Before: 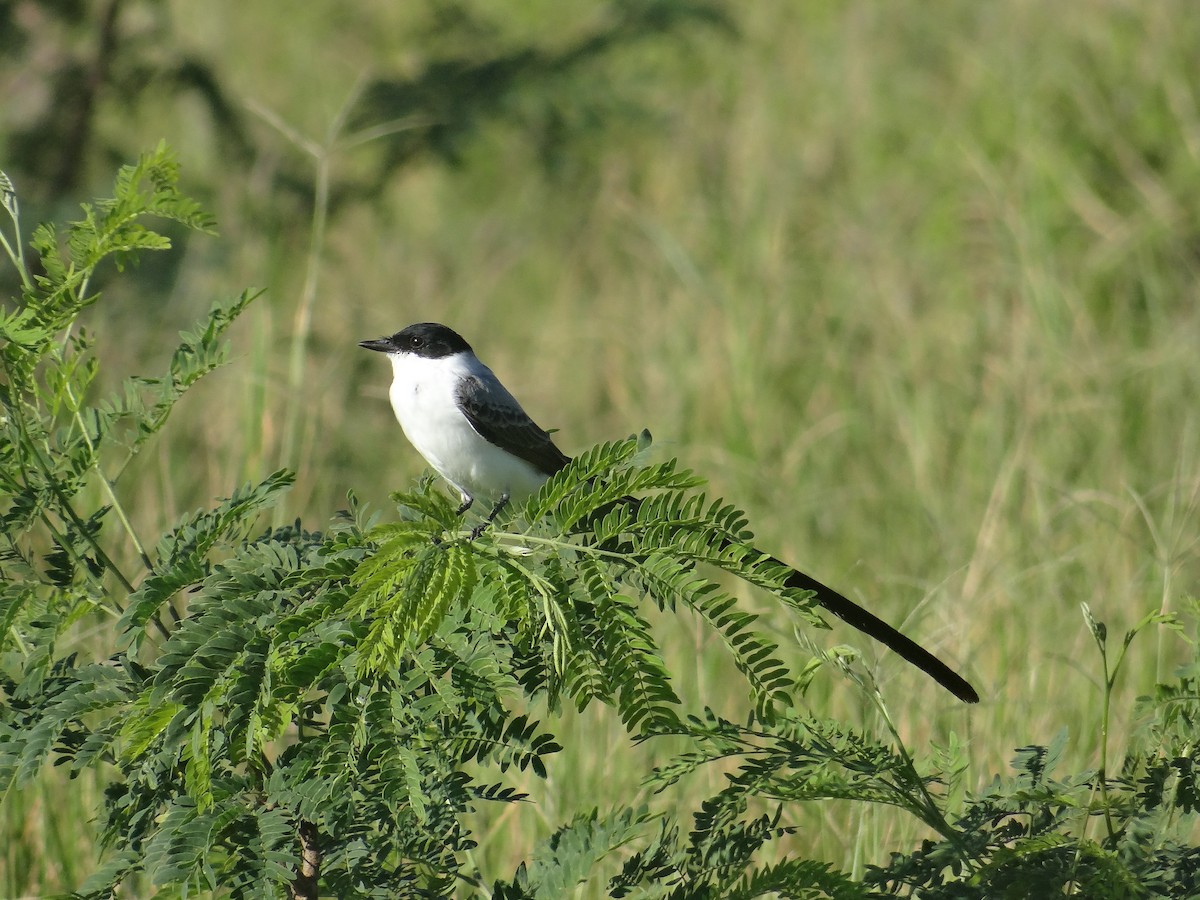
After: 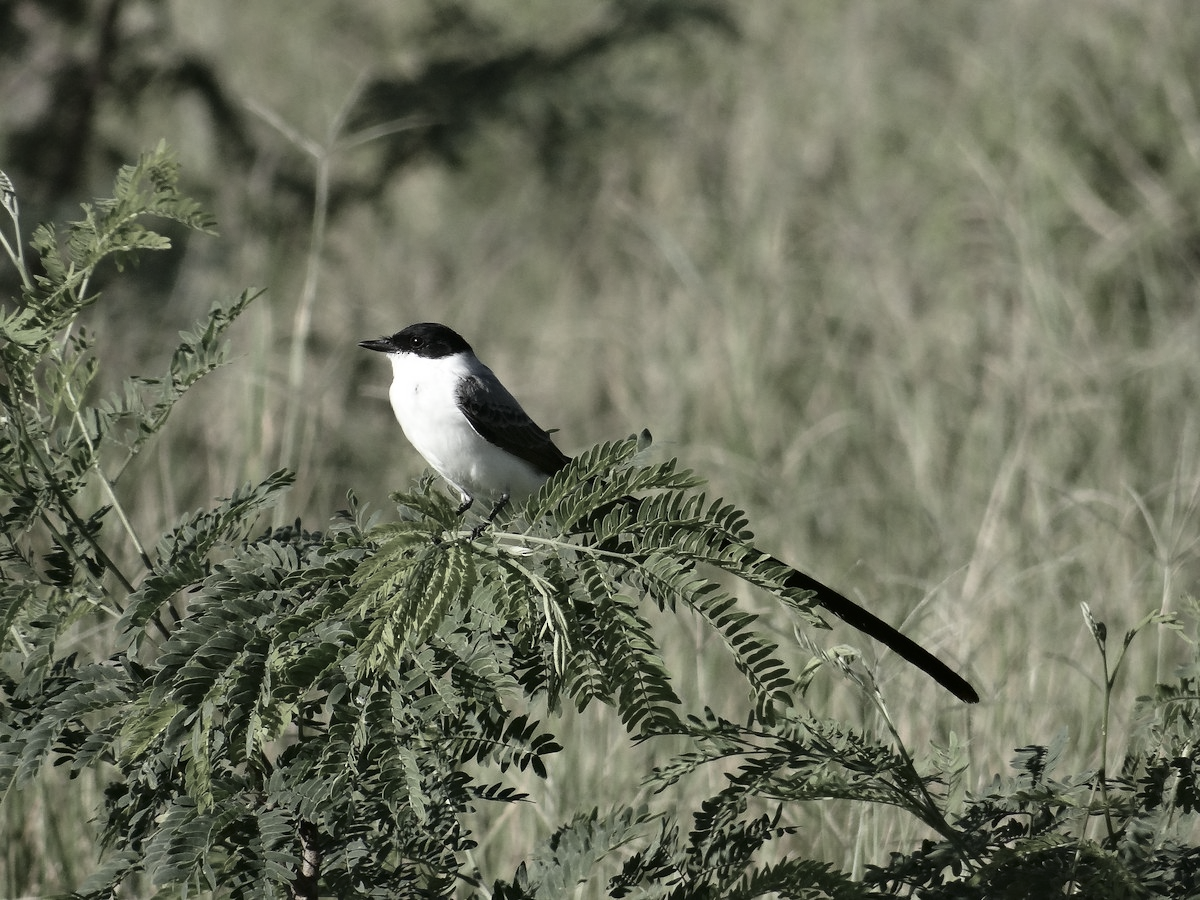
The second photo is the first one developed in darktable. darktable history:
color zones: curves: ch1 [(0, 0.153) (0.143, 0.15) (0.286, 0.151) (0.429, 0.152) (0.571, 0.152) (0.714, 0.151) (0.857, 0.151) (1, 0.153)]
contrast brightness saturation: contrast 0.191, brightness -0.104, saturation 0.212
